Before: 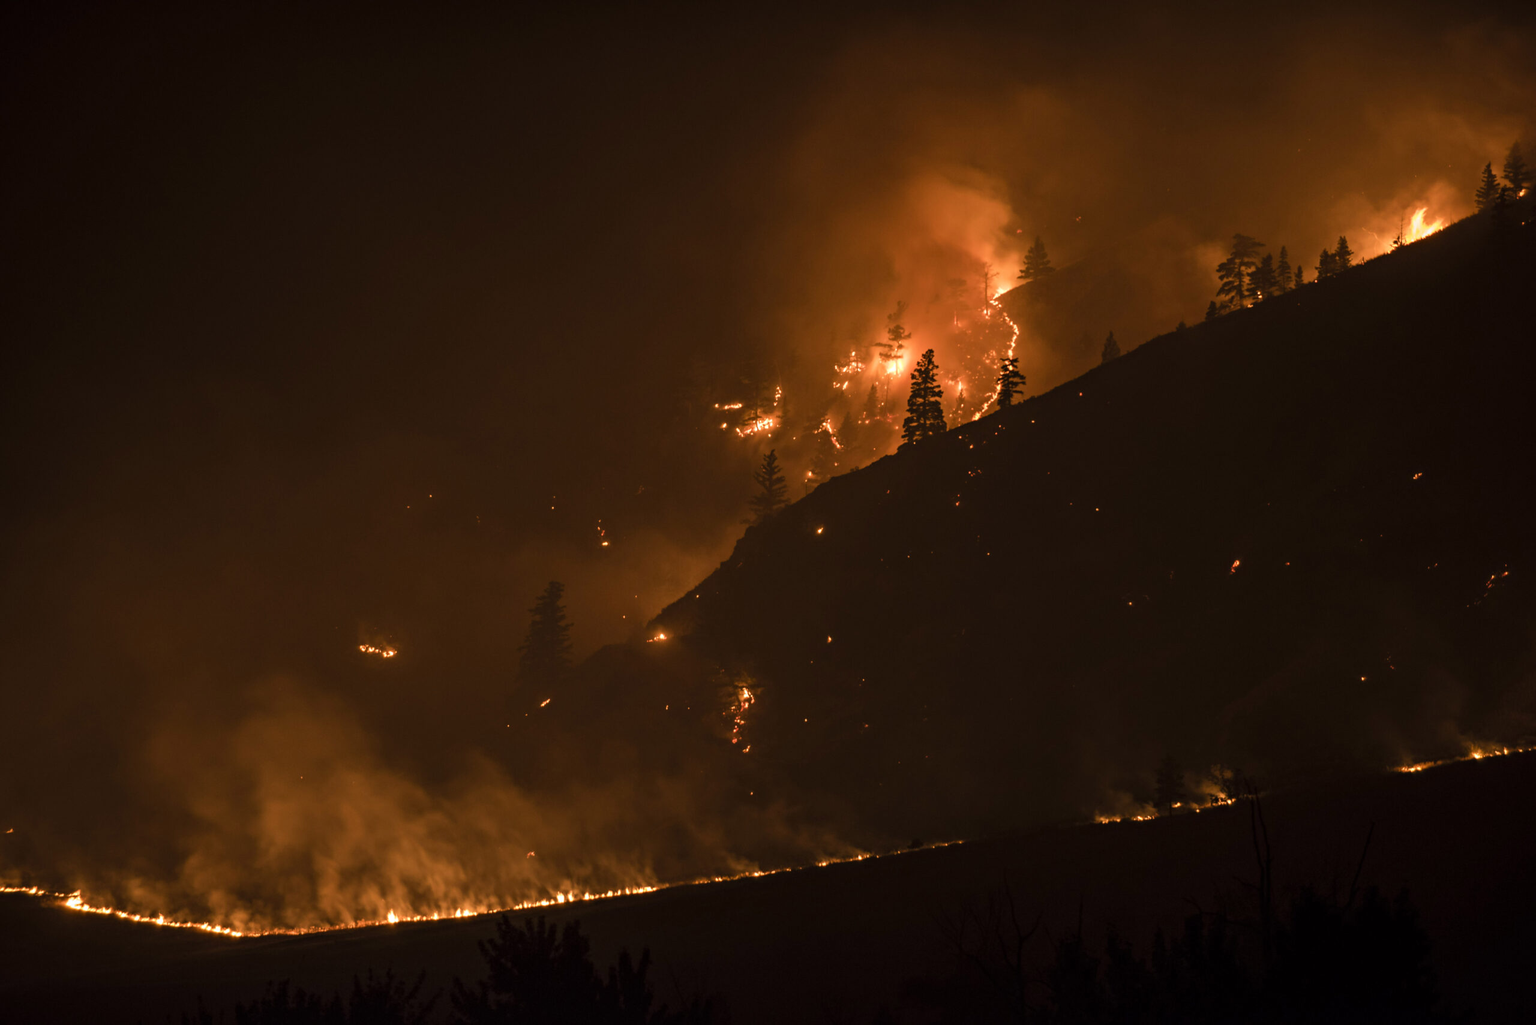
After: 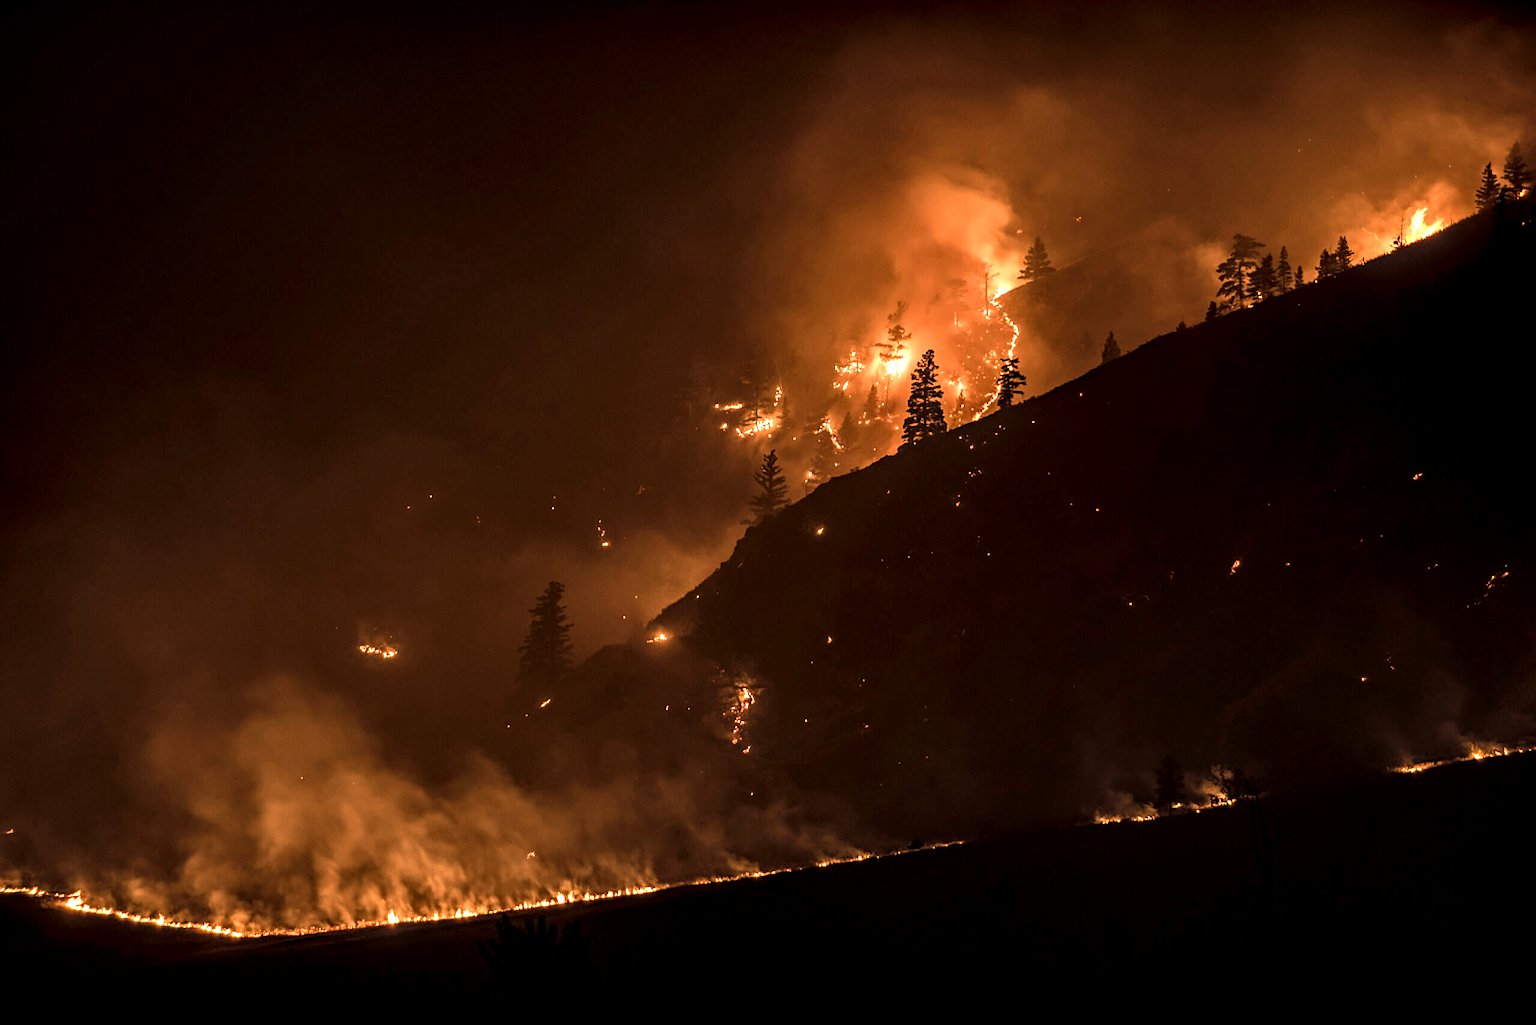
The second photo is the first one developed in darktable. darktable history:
sharpen: on, module defaults
local contrast: highlights 78%, shadows 56%, detail 173%, midtone range 0.427
